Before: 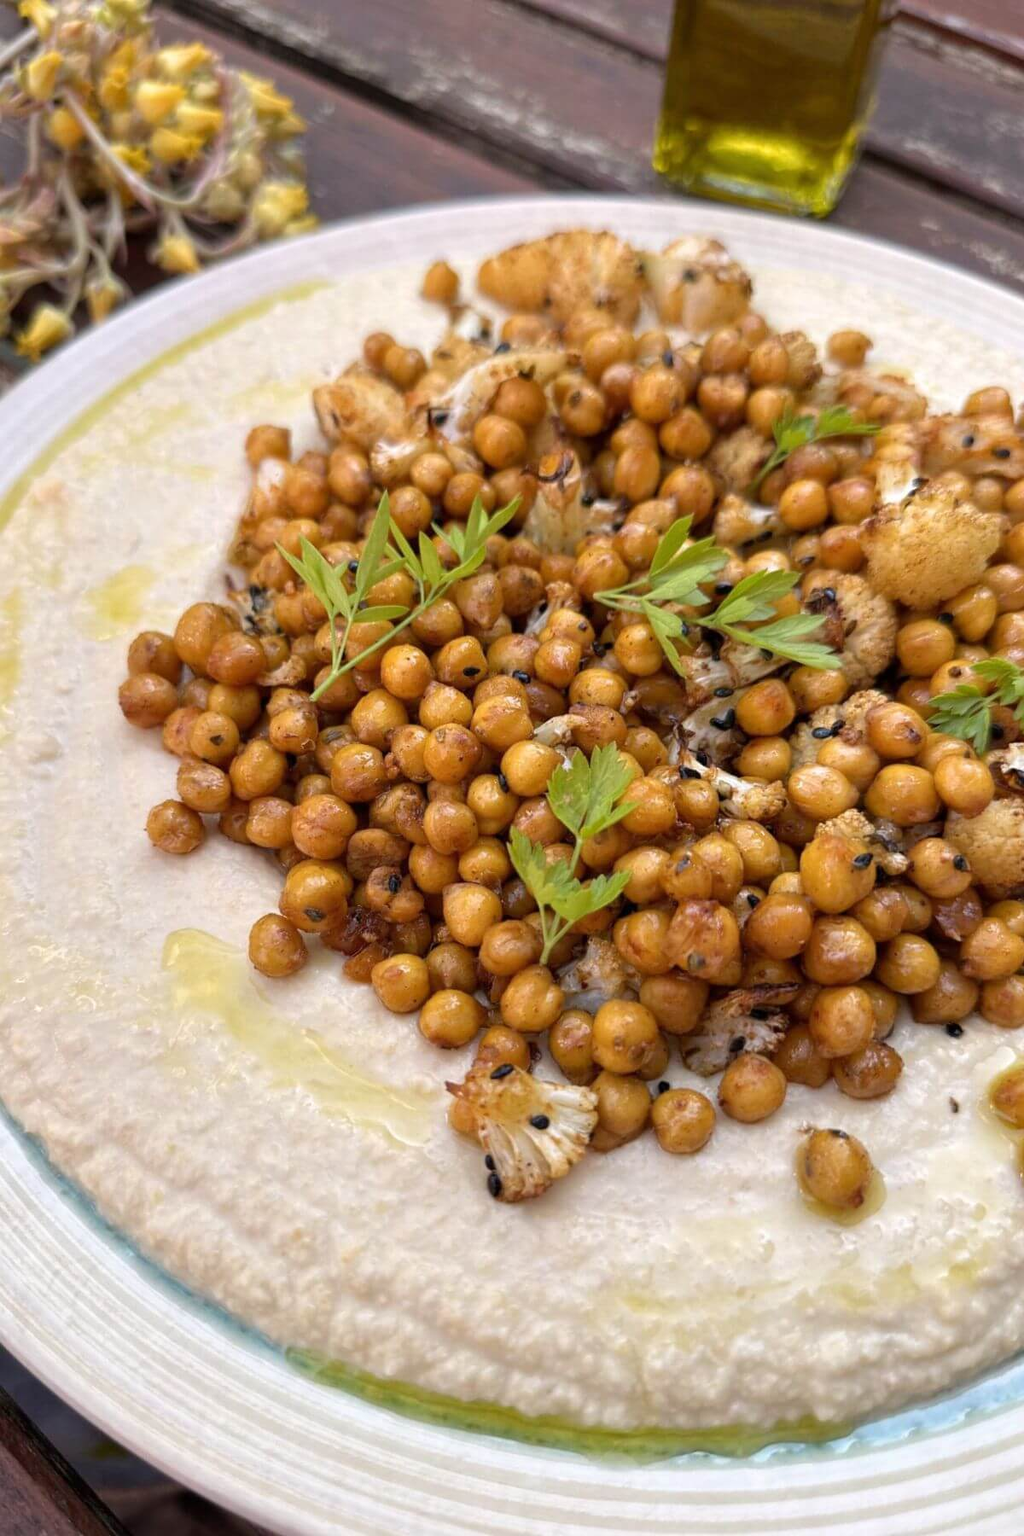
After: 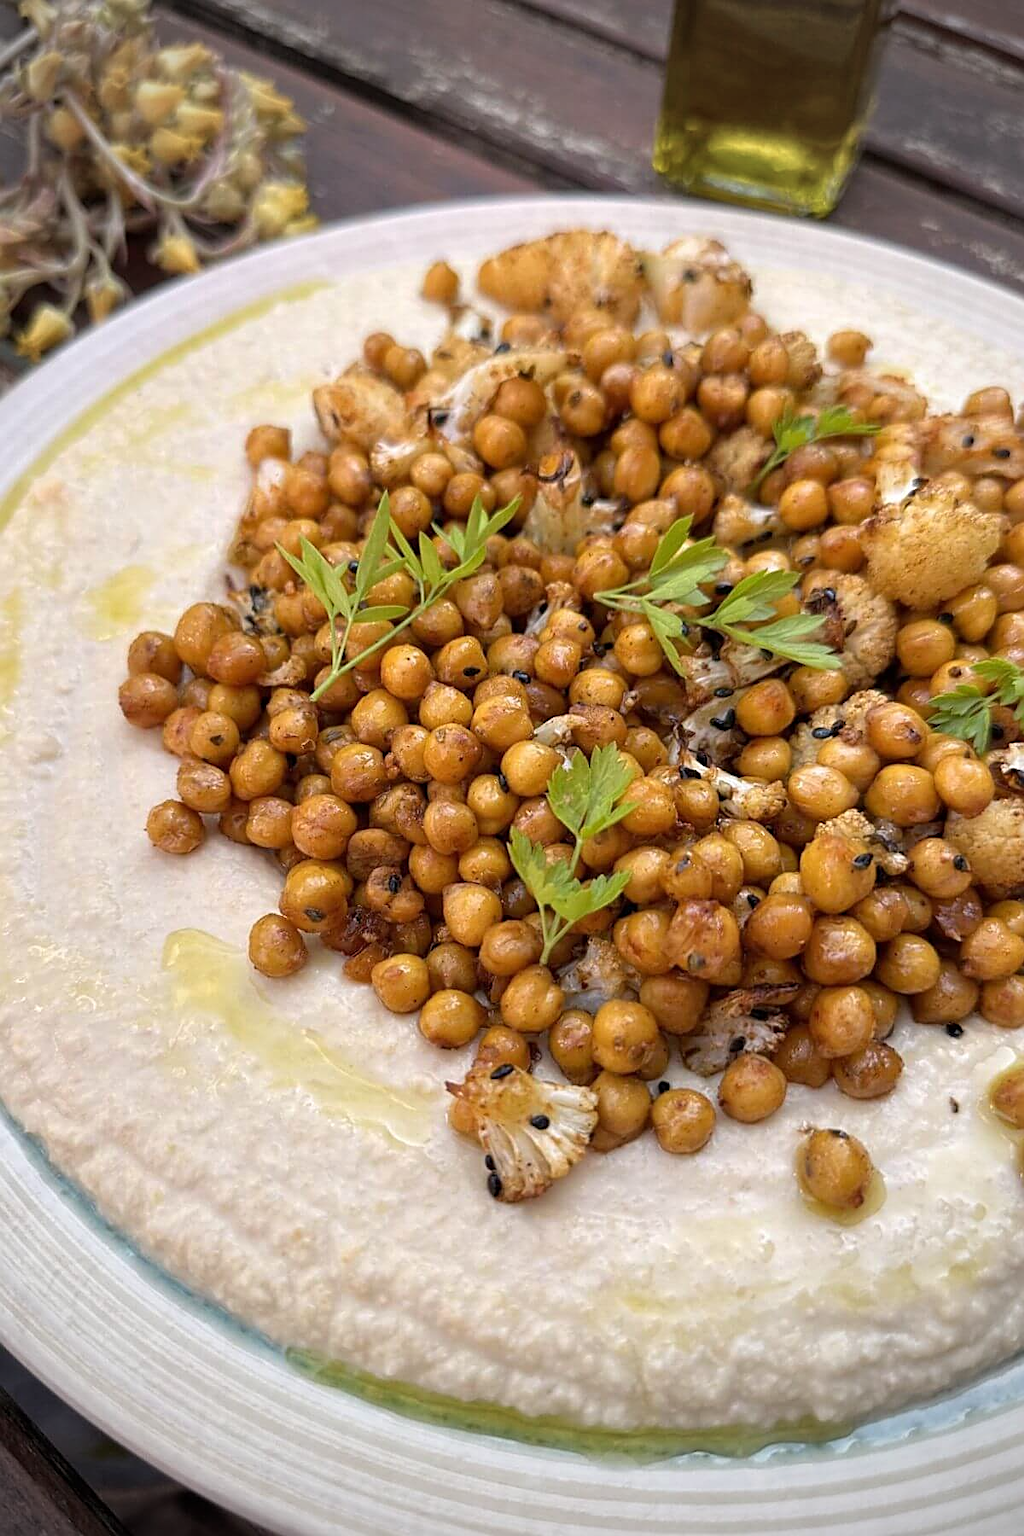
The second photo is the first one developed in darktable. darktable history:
sharpen: amount 0.575
vignetting: fall-off start 71.74%
